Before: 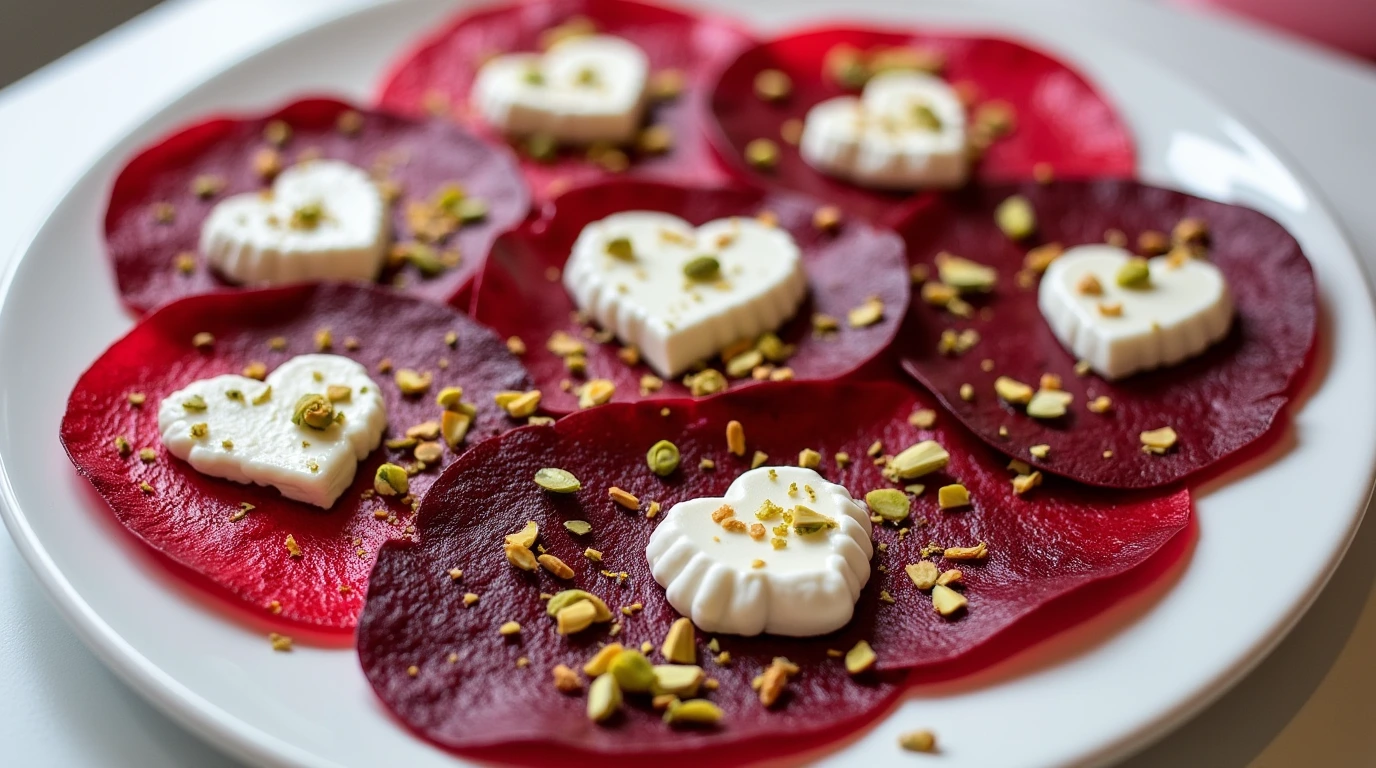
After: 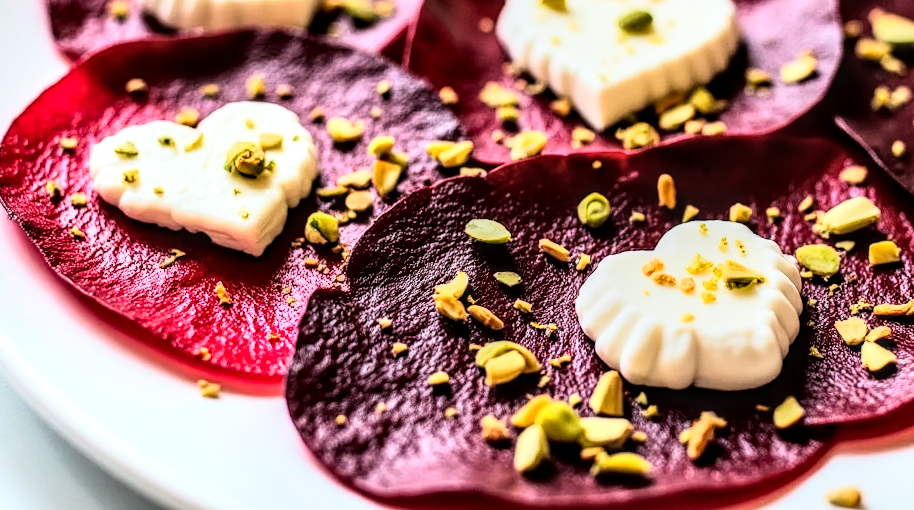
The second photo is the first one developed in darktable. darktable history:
crop and rotate: angle -0.82°, left 3.85%, top 31.828%, right 27.992%
rgb curve: curves: ch0 [(0, 0) (0.21, 0.15) (0.24, 0.21) (0.5, 0.75) (0.75, 0.96) (0.89, 0.99) (1, 1)]; ch1 [(0, 0.02) (0.21, 0.13) (0.25, 0.2) (0.5, 0.67) (0.75, 0.9) (0.89, 0.97) (1, 1)]; ch2 [(0, 0.02) (0.21, 0.13) (0.25, 0.2) (0.5, 0.67) (0.75, 0.9) (0.89, 0.97) (1, 1)], compensate middle gray true
local contrast: highlights 25%, detail 150%
